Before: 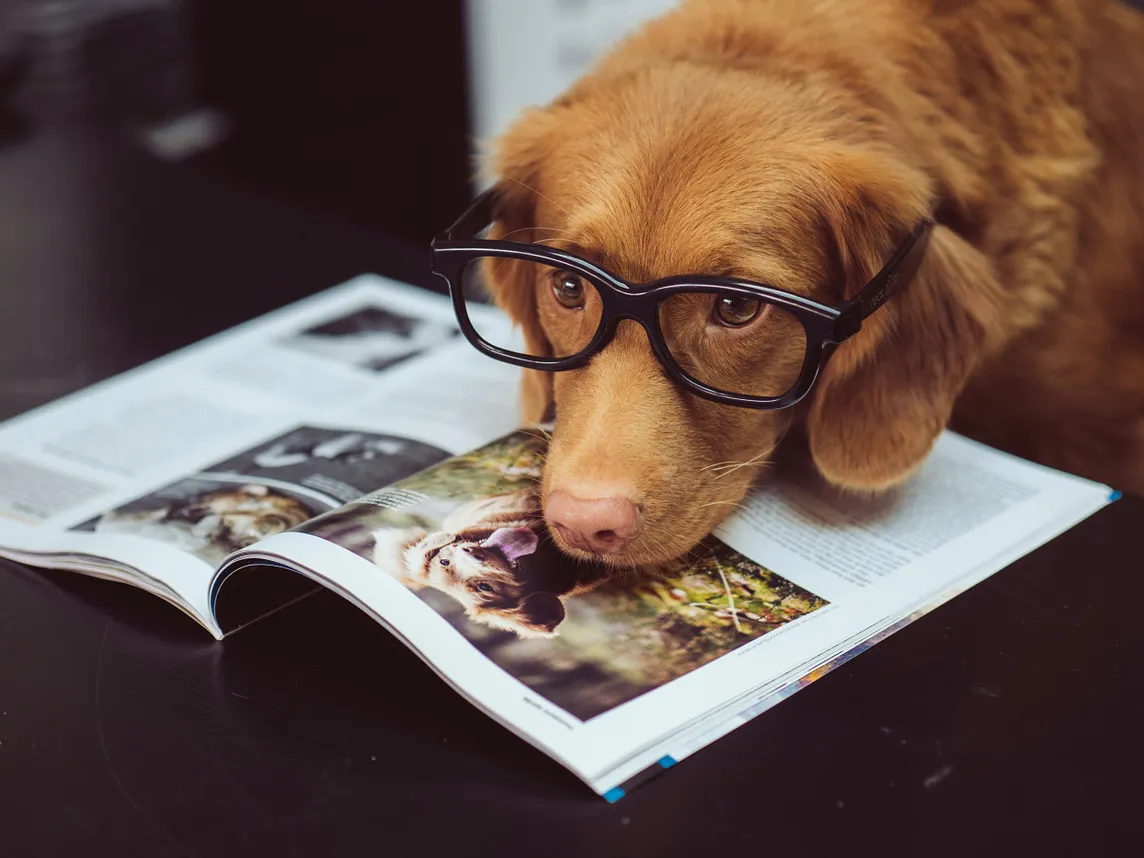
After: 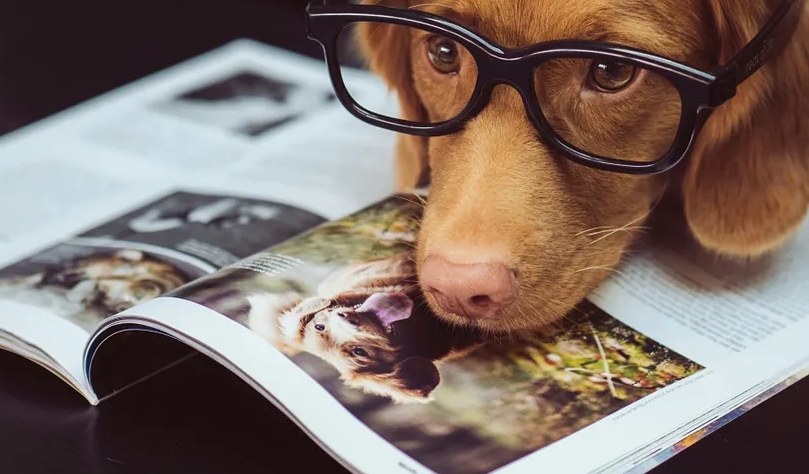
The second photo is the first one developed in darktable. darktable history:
contrast brightness saturation: contrast 0.047
tone equalizer: edges refinement/feathering 500, mask exposure compensation -1.57 EV, preserve details no
crop: left 10.969%, top 27.466%, right 18.273%, bottom 17.268%
